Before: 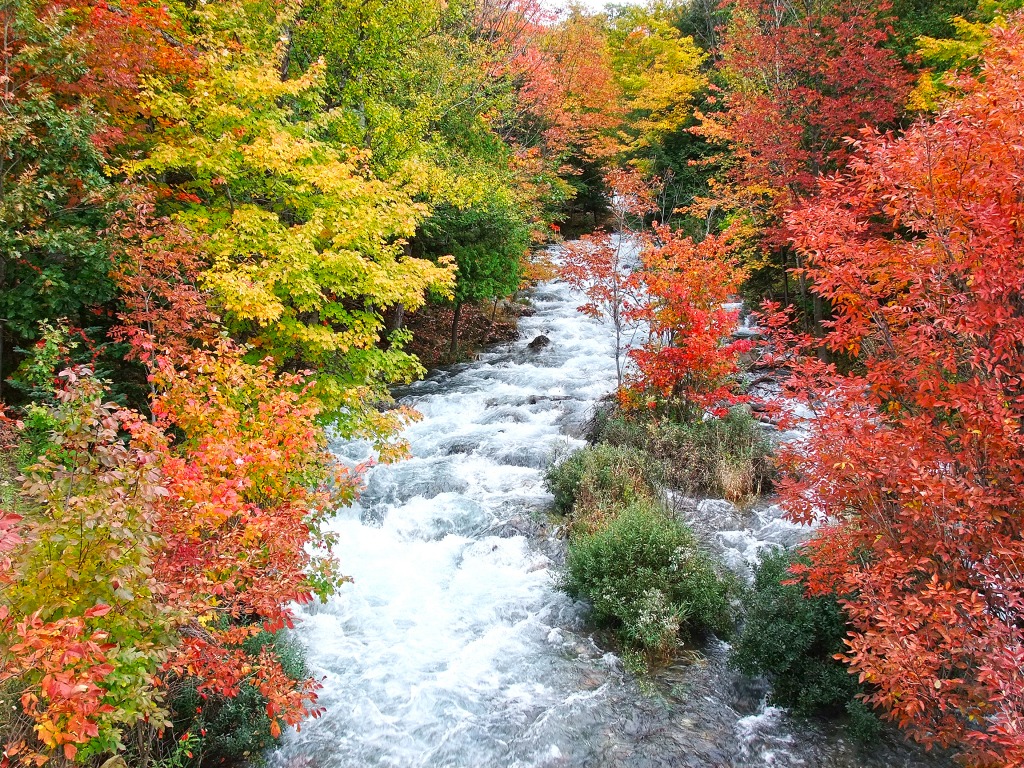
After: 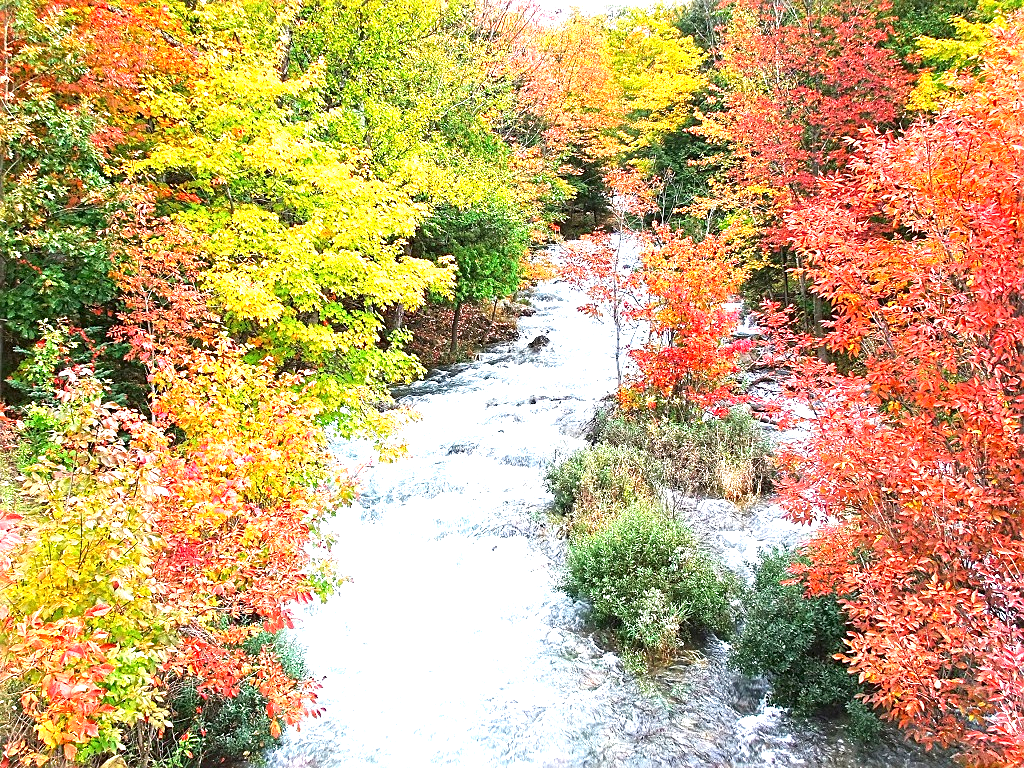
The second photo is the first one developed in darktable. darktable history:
exposure: black level correction 0, exposure 1.45 EV, compensate exposure bias true, compensate highlight preservation false
sharpen: on, module defaults
